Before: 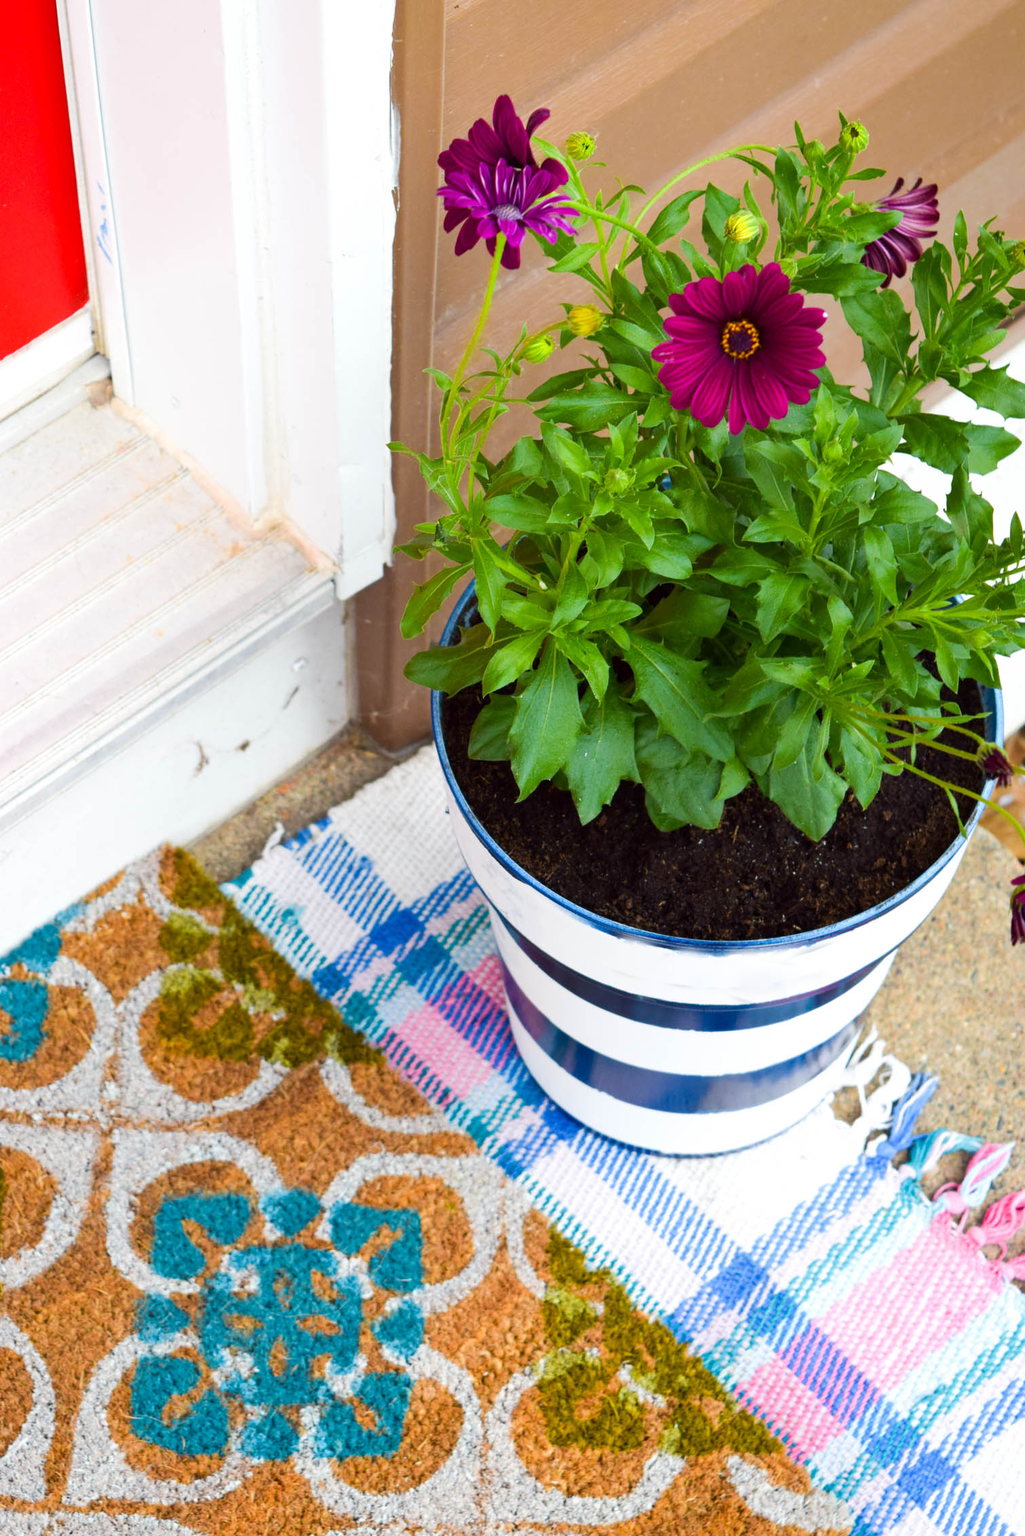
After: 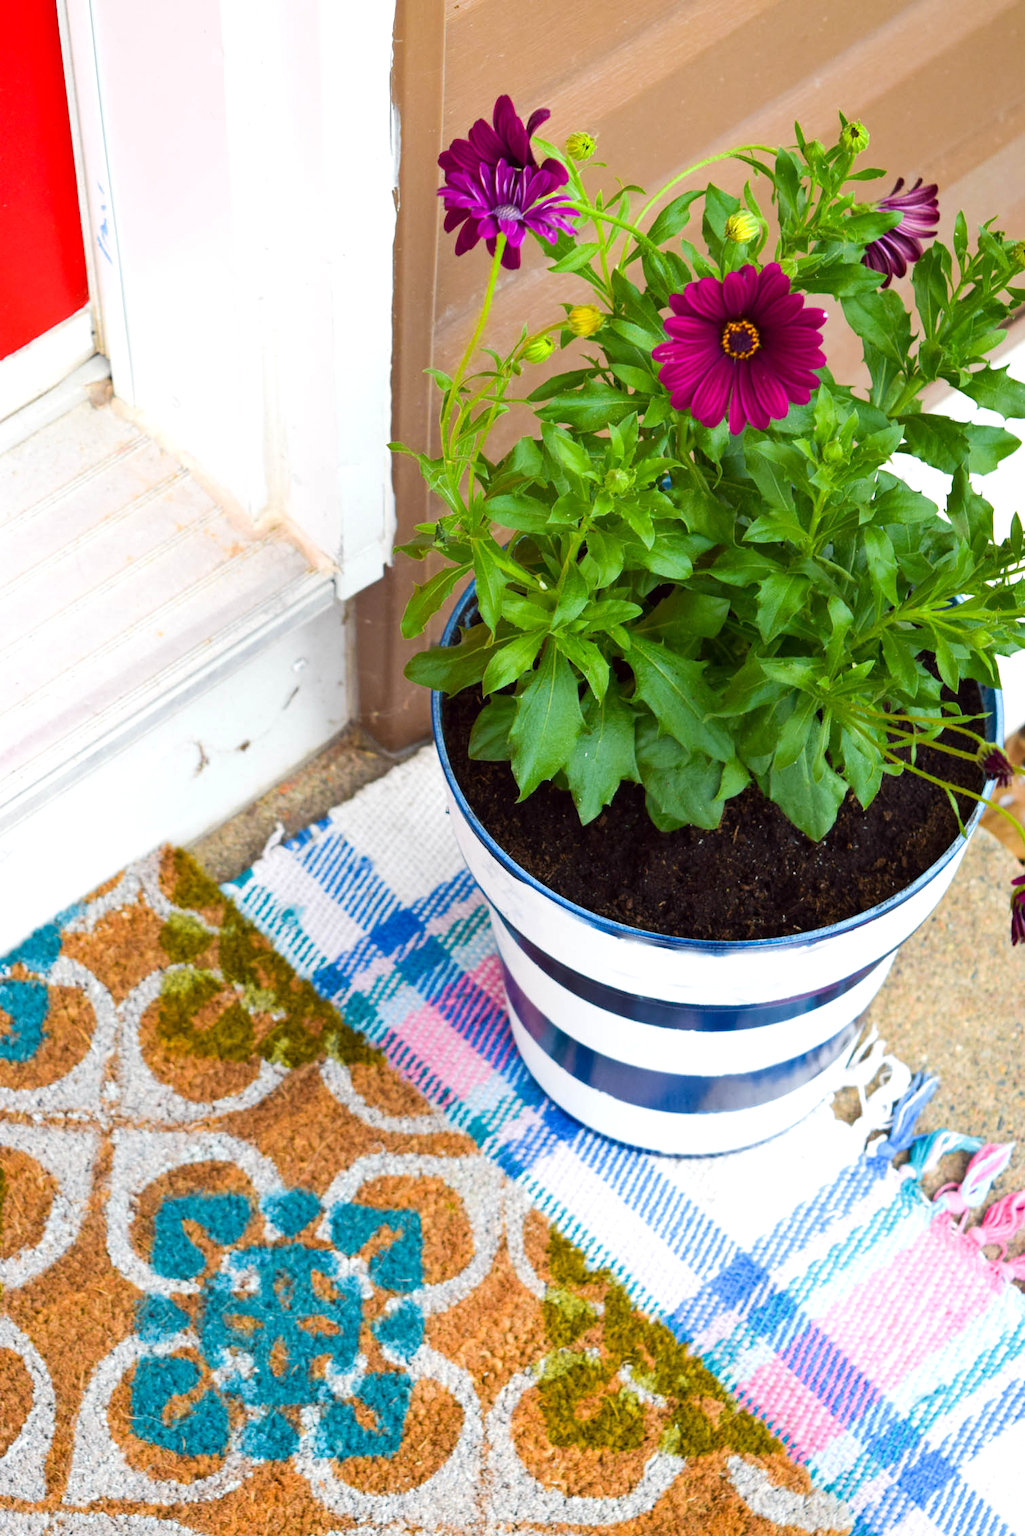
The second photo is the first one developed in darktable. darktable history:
exposure: exposure 0.127 EV, compensate exposure bias true, compensate highlight preservation false
